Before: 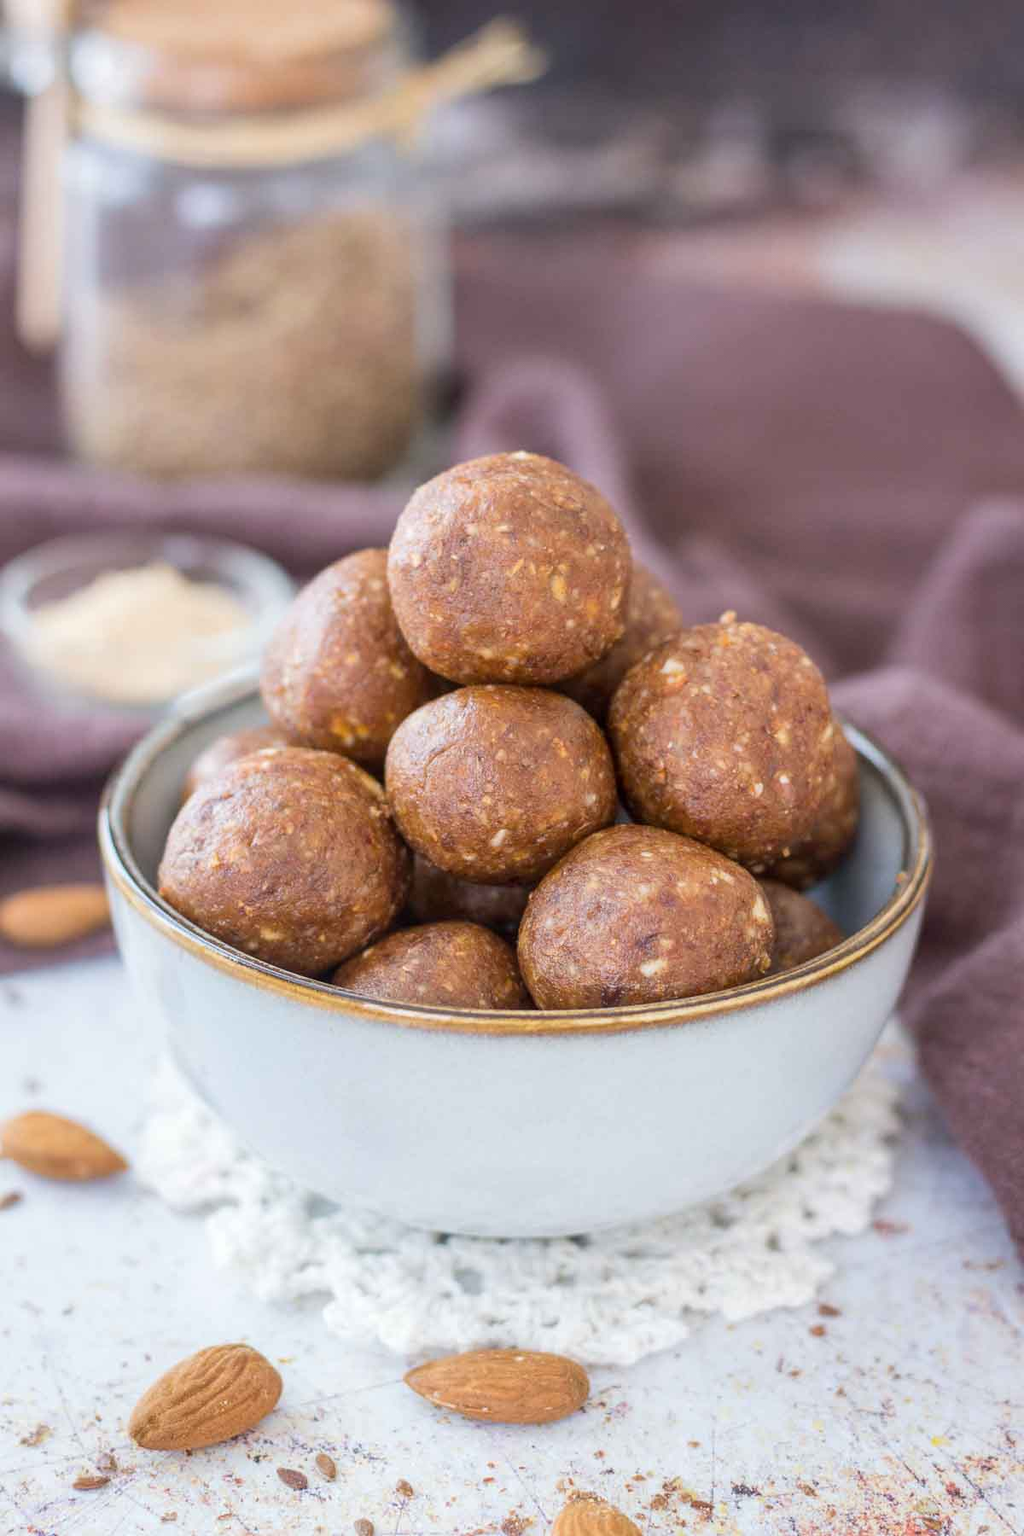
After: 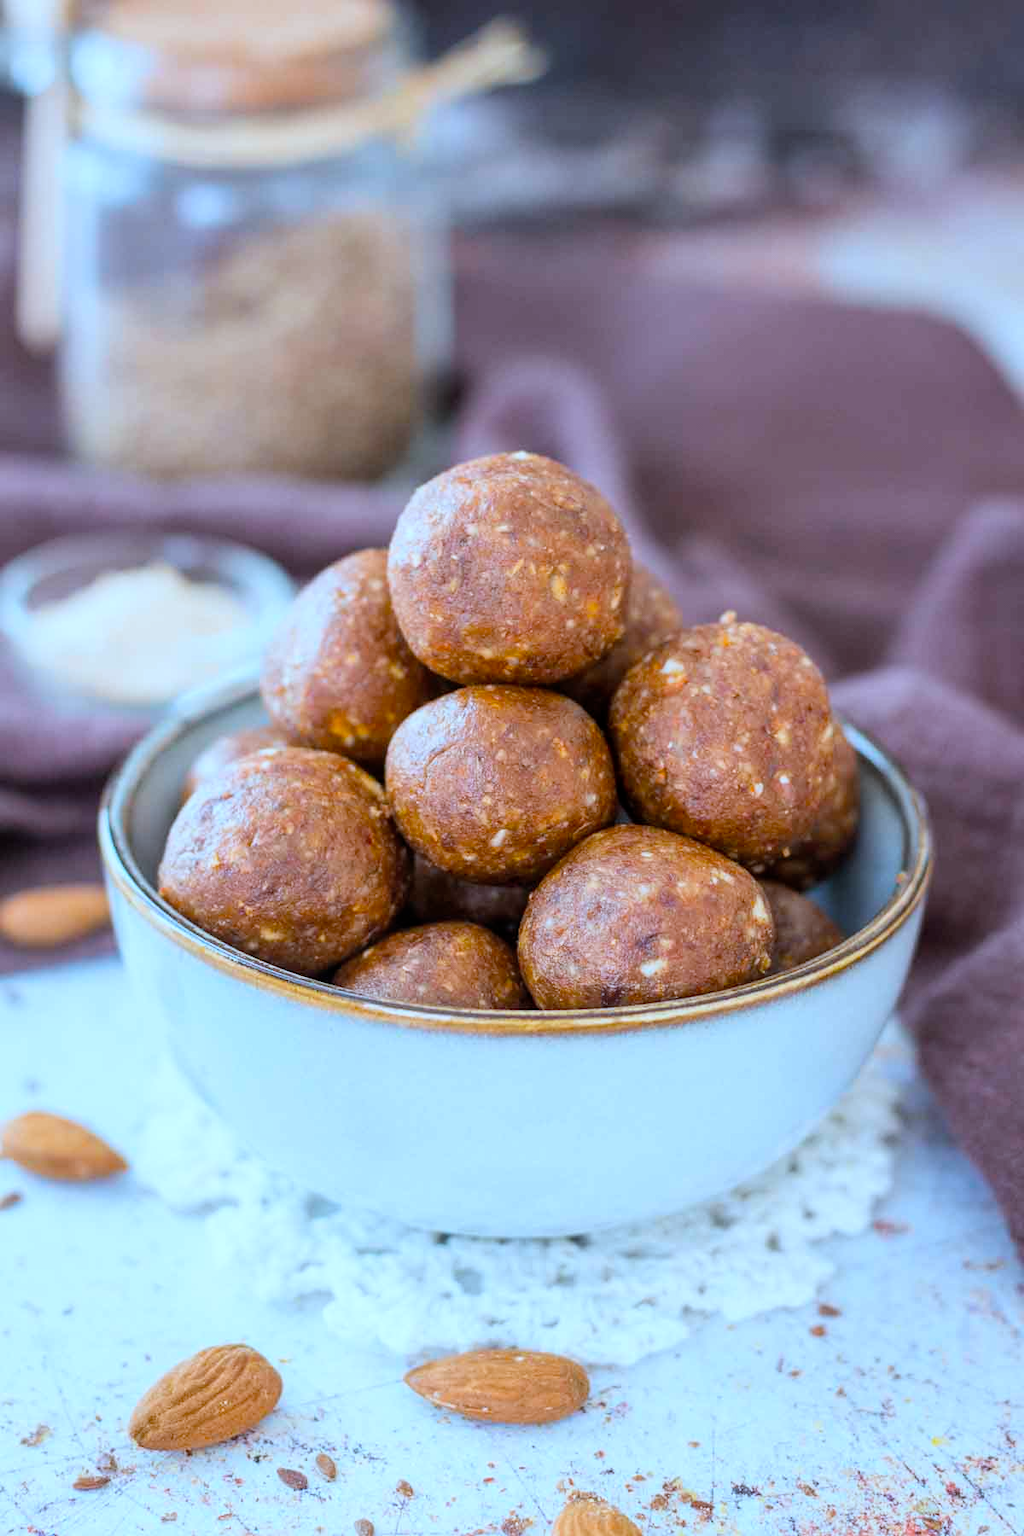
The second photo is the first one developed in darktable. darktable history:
color correction: highlights a* -9.35, highlights b* -23.15
filmic rgb: black relative exposure -12 EV, white relative exposure 2.8 EV, threshold 3 EV, target black luminance 0%, hardness 8.06, latitude 70.41%, contrast 1.14, highlights saturation mix 10%, shadows ↔ highlights balance -0.388%, color science v4 (2020), iterations of high-quality reconstruction 10, contrast in shadows soft, contrast in highlights soft, enable highlight reconstruction true
